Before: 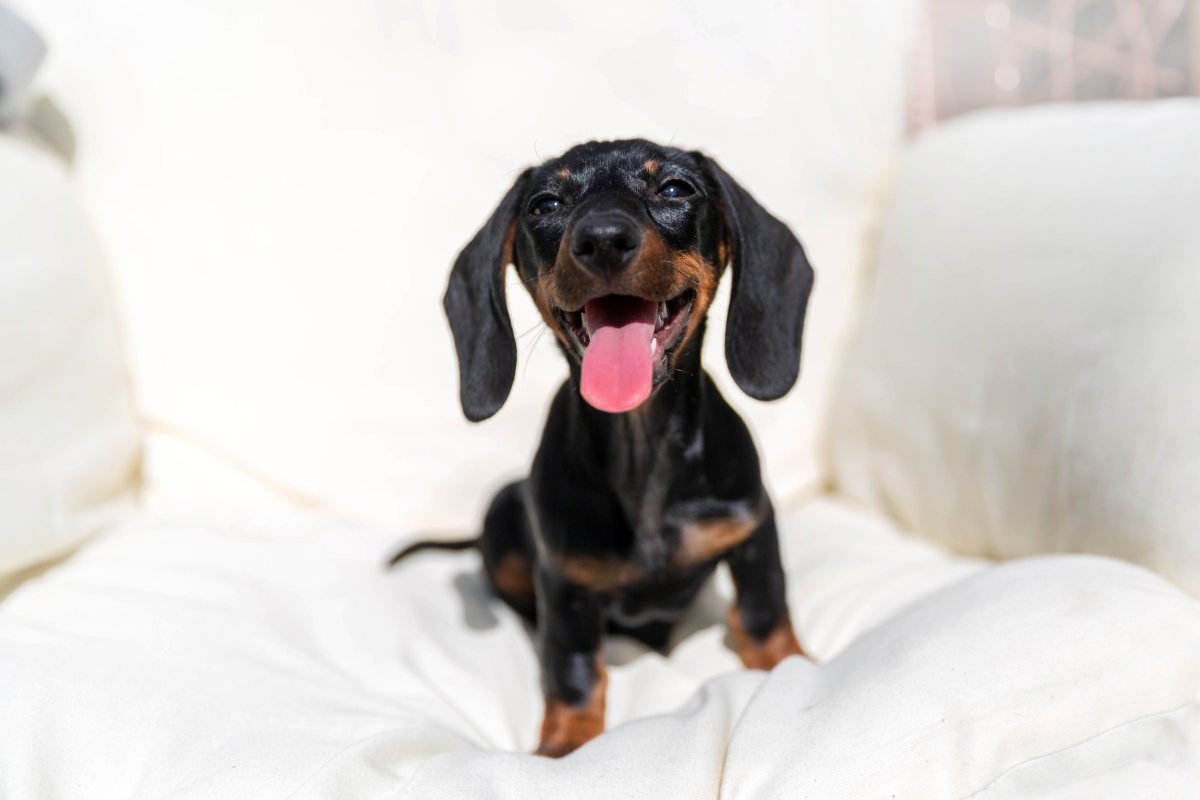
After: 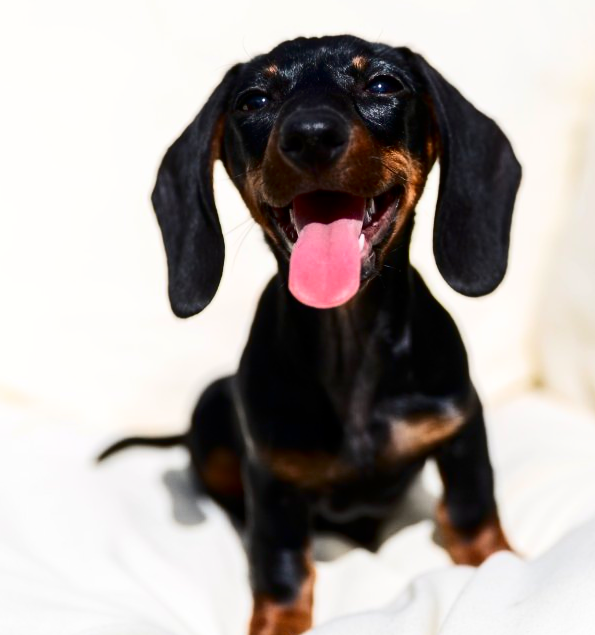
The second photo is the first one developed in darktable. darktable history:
crop and rotate: angle 0.022°, left 24.34%, top 13.079%, right 25.987%, bottom 7.468%
contrast brightness saturation: contrast 0.319, brightness -0.068, saturation 0.166
